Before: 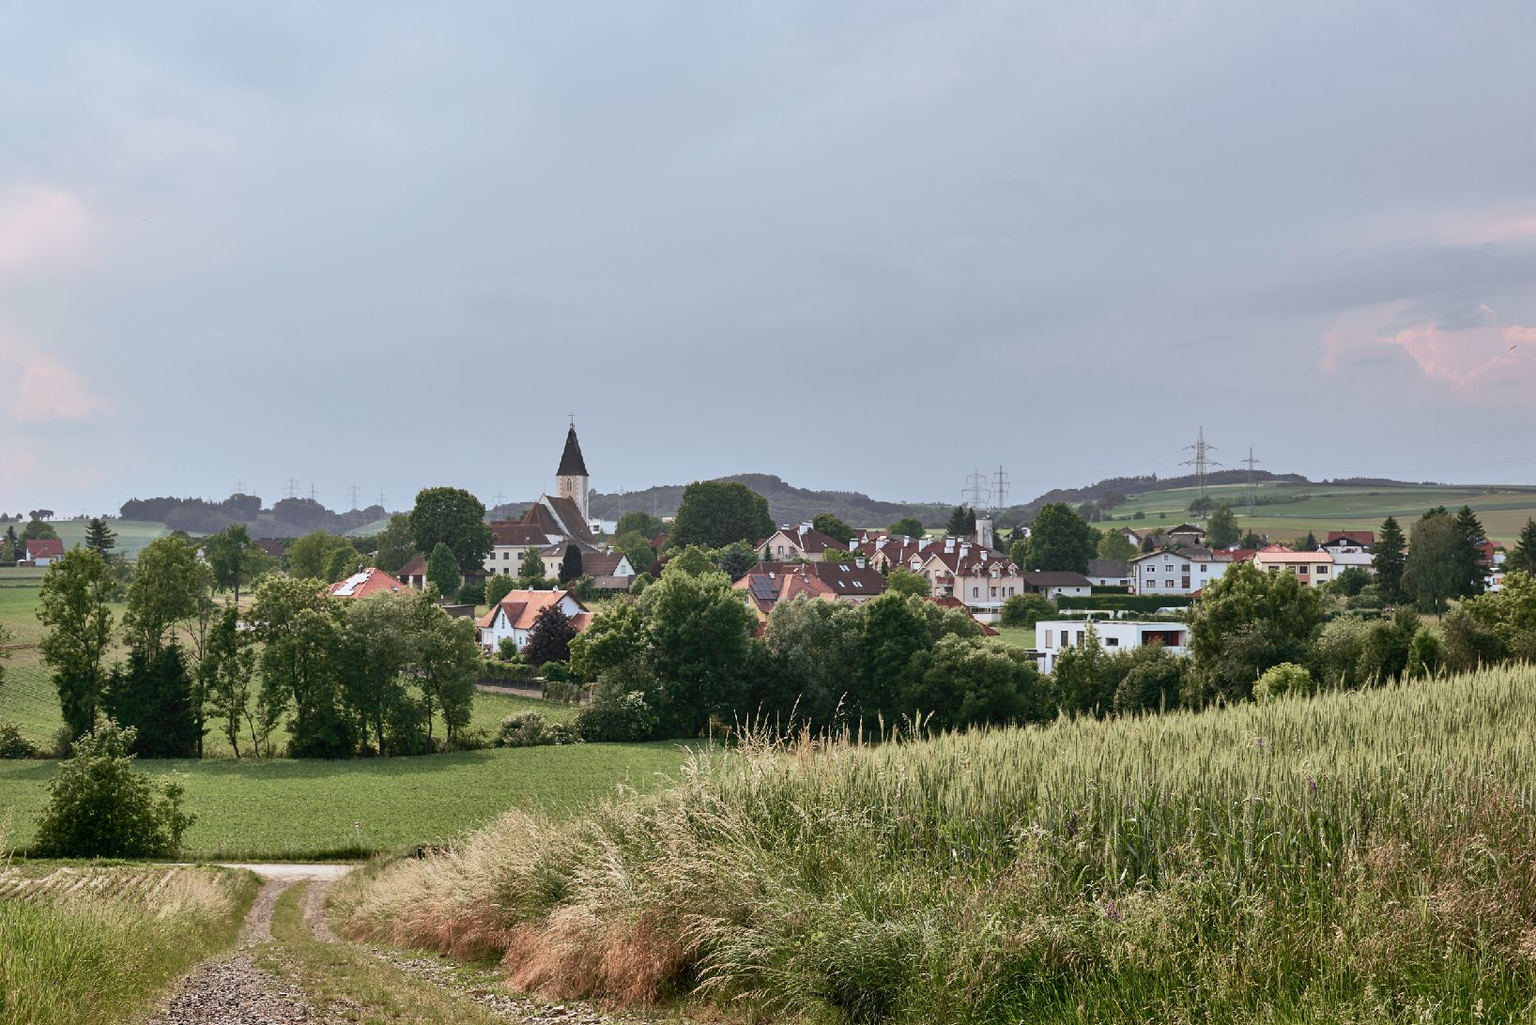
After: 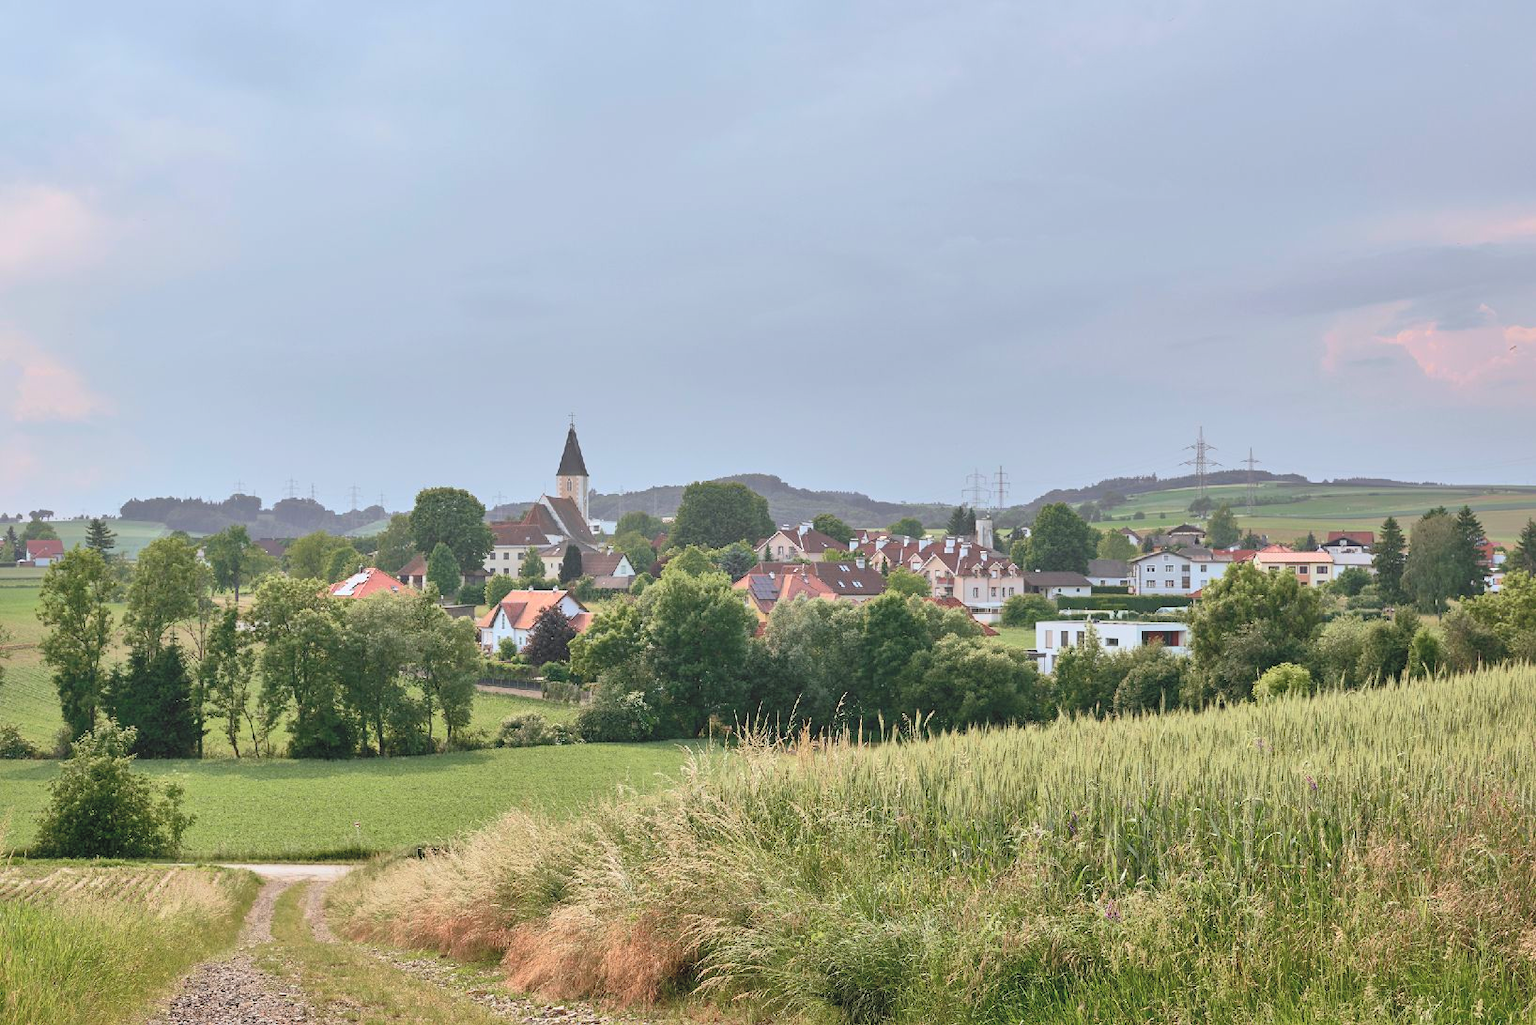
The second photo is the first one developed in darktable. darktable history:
contrast brightness saturation: contrast 0.098, brightness 0.299, saturation 0.14
shadows and highlights: on, module defaults
